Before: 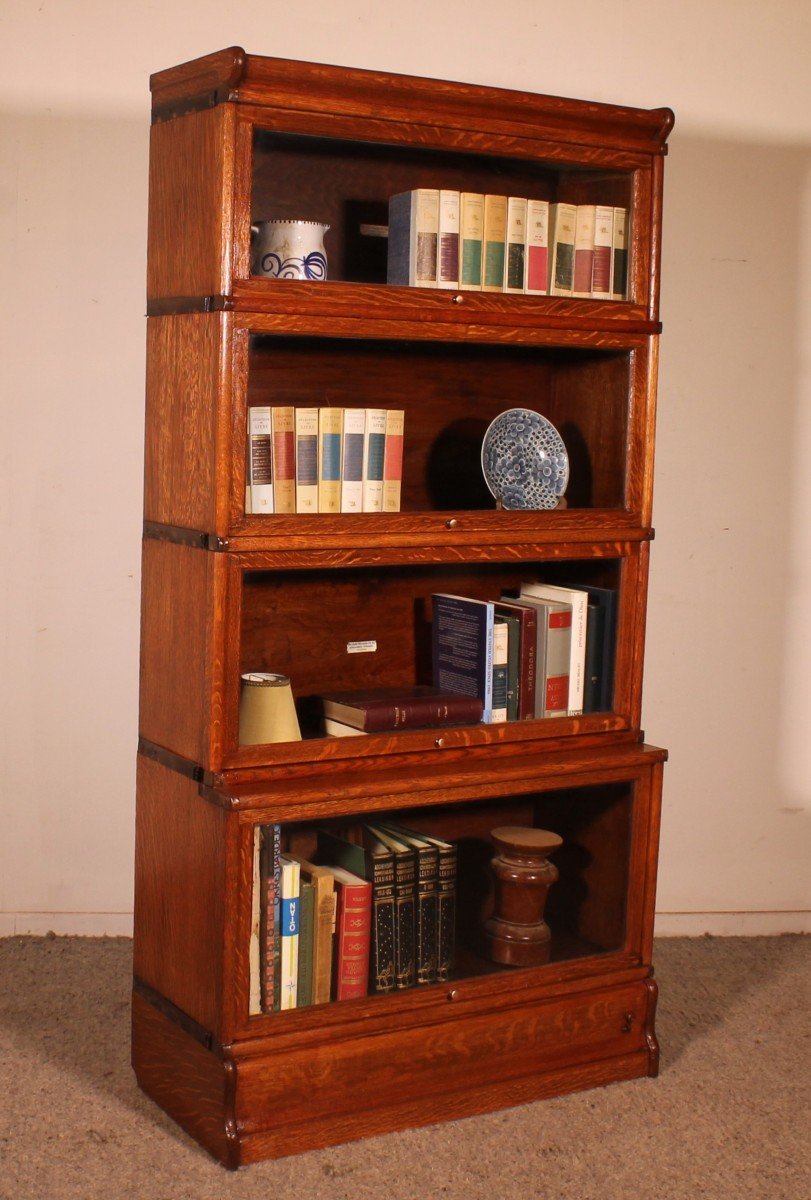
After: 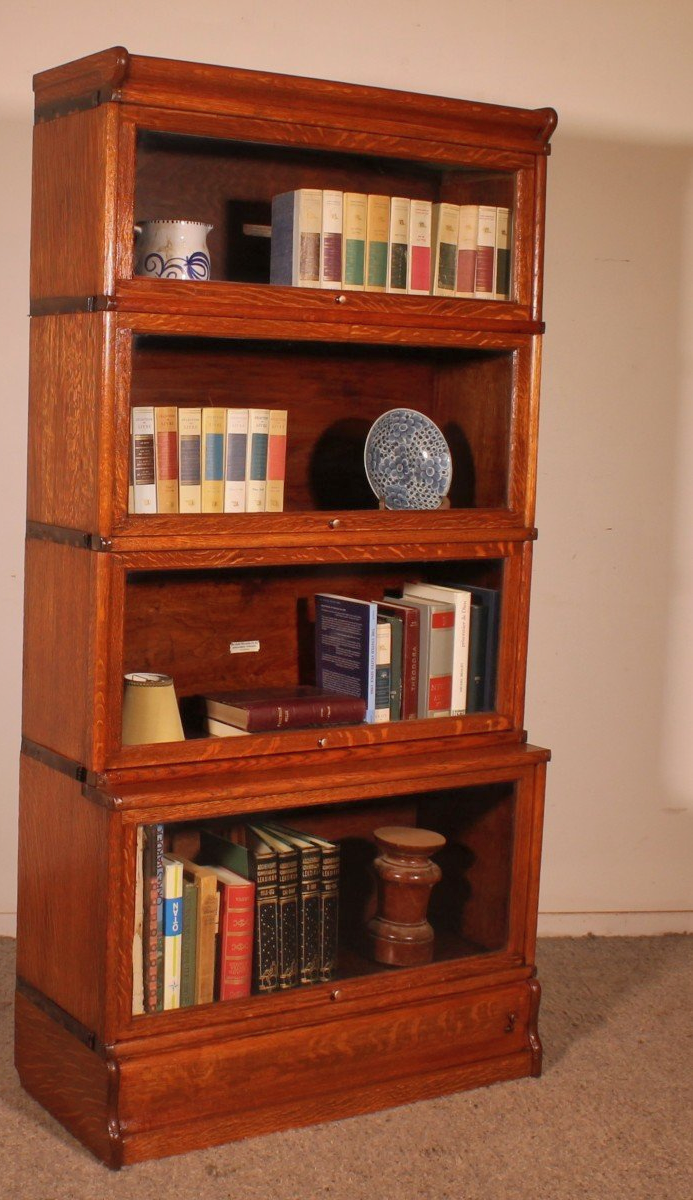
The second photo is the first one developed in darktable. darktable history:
crop and rotate: left 14.518%
shadows and highlights: on, module defaults
